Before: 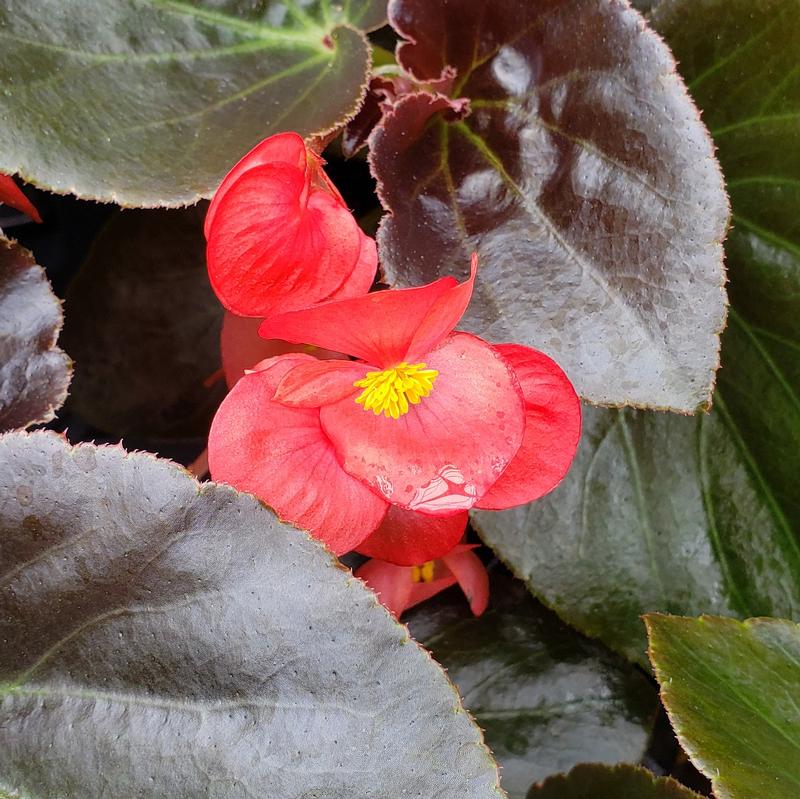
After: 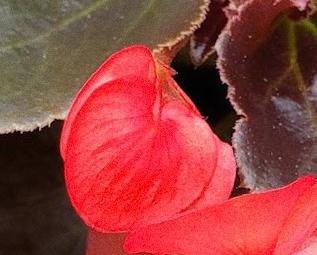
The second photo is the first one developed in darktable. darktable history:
grain: coarseness 0.09 ISO
rotate and perspective: rotation -5°, crop left 0.05, crop right 0.952, crop top 0.11, crop bottom 0.89
contrast equalizer: octaves 7, y [[0.6 ×6], [0.55 ×6], [0 ×6], [0 ×6], [0 ×6]], mix -0.2
crop: left 15.452%, top 5.459%, right 43.956%, bottom 56.62%
